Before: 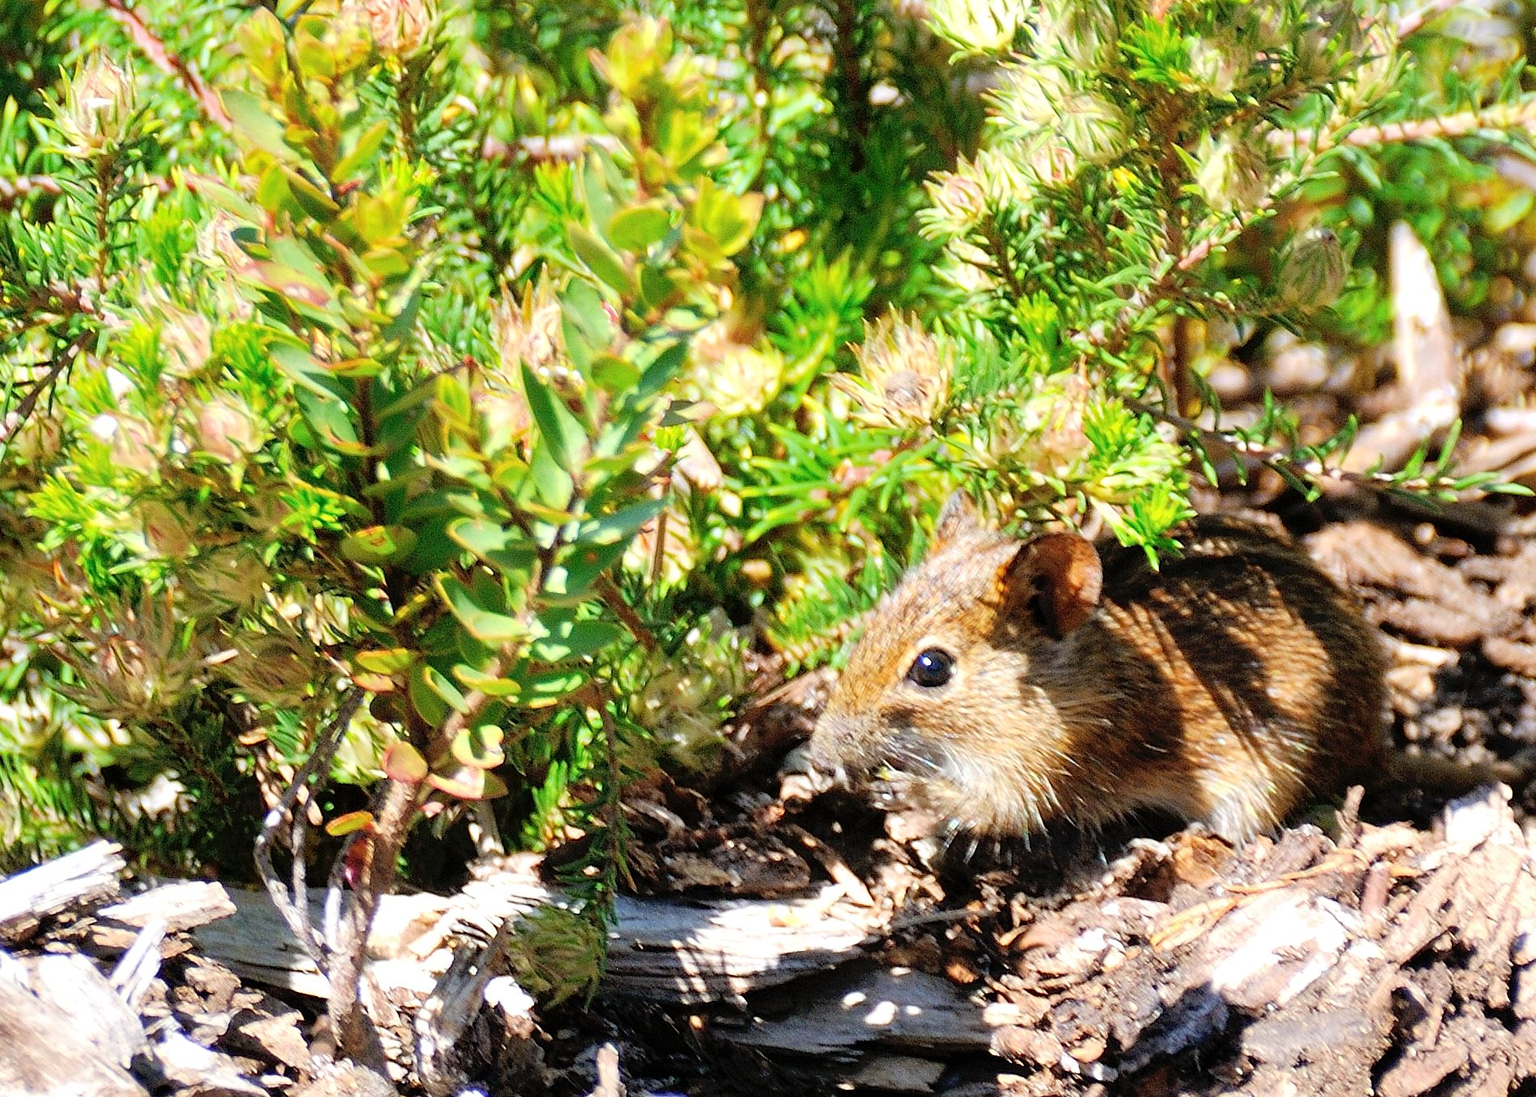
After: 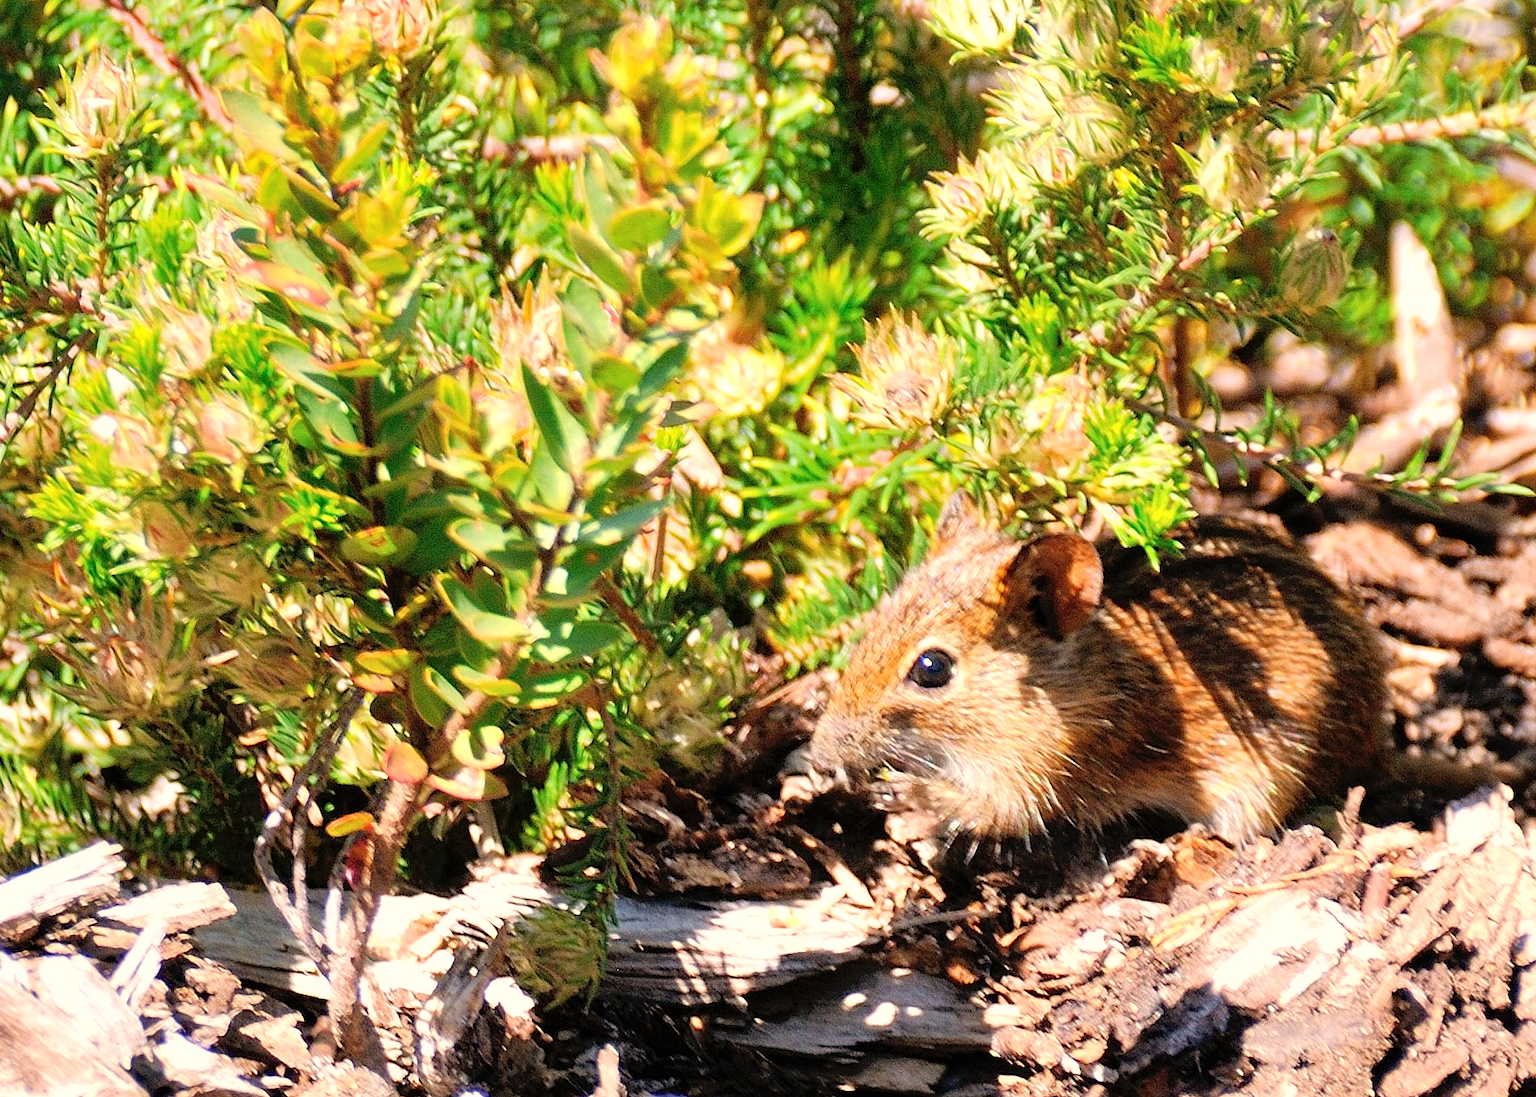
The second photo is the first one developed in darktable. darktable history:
white balance: red 1.127, blue 0.943
